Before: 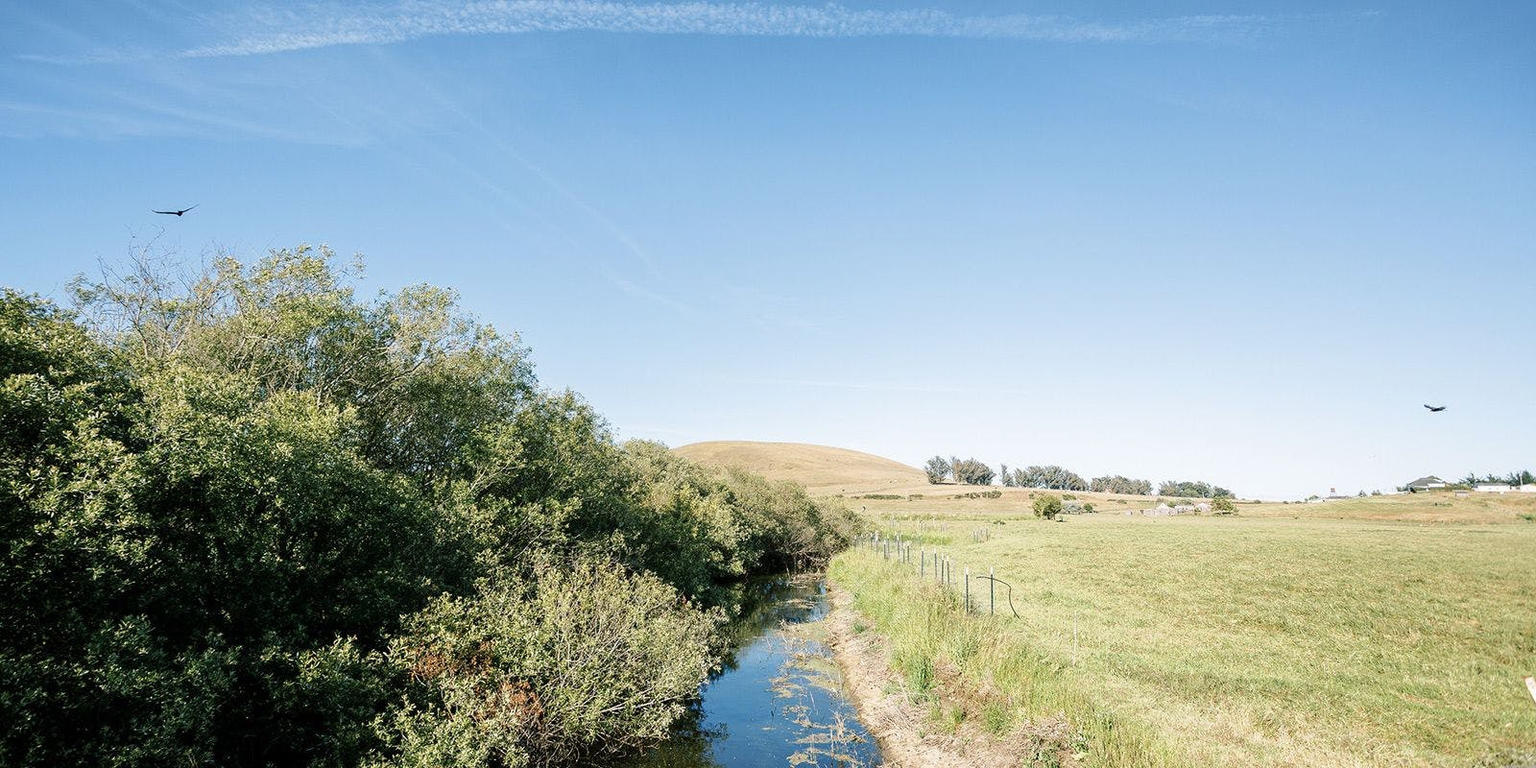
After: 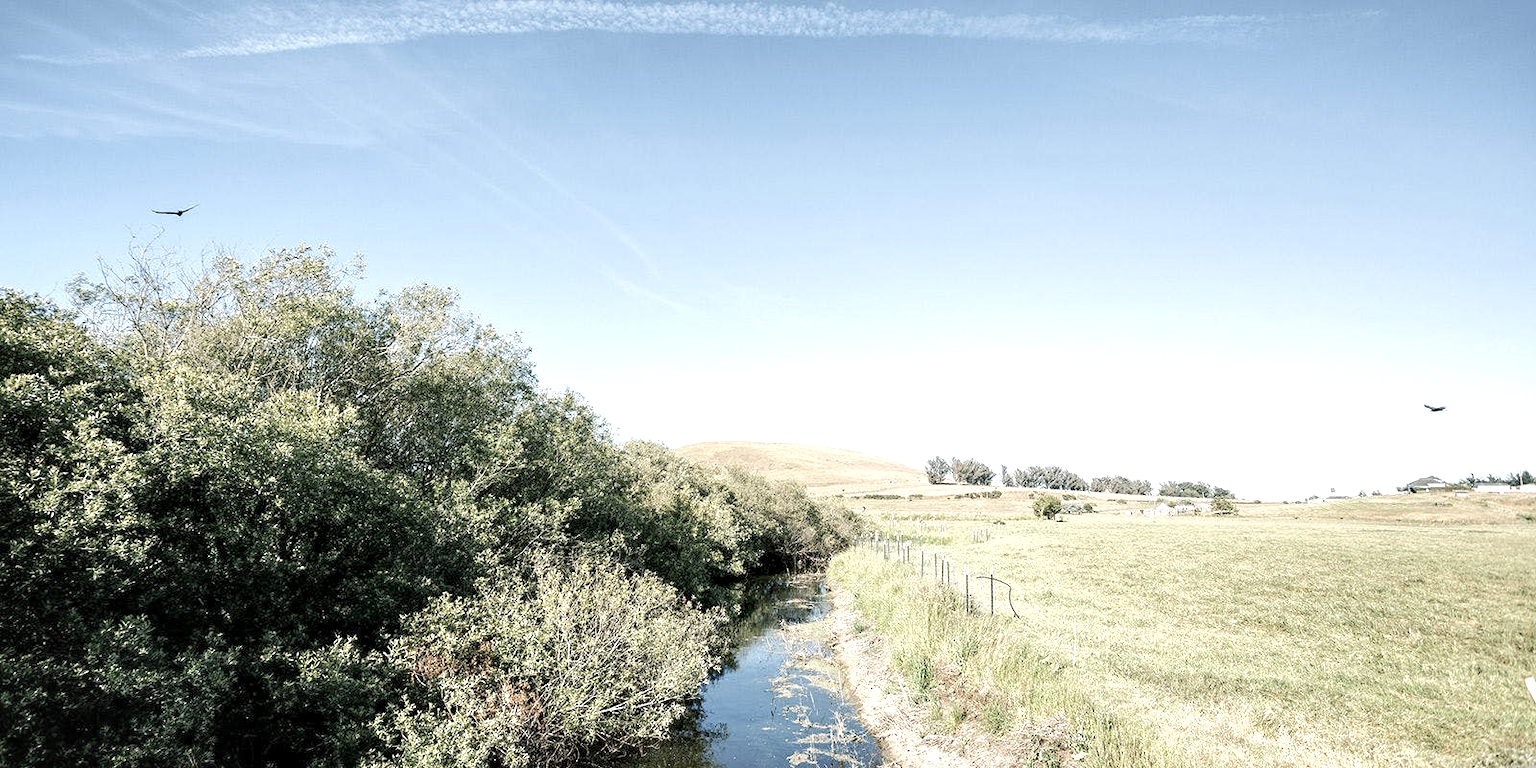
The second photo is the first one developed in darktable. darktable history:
local contrast: highlights 123%, shadows 126%, detail 140%, midtone range 0.254
levels: levels [0, 0.478, 1]
contrast brightness saturation: contrast -0.05, saturation -0.41
exposure: black level correction 0, exposure 0.5 EV, compensate exposure bias true, compensate highlight preservation false
